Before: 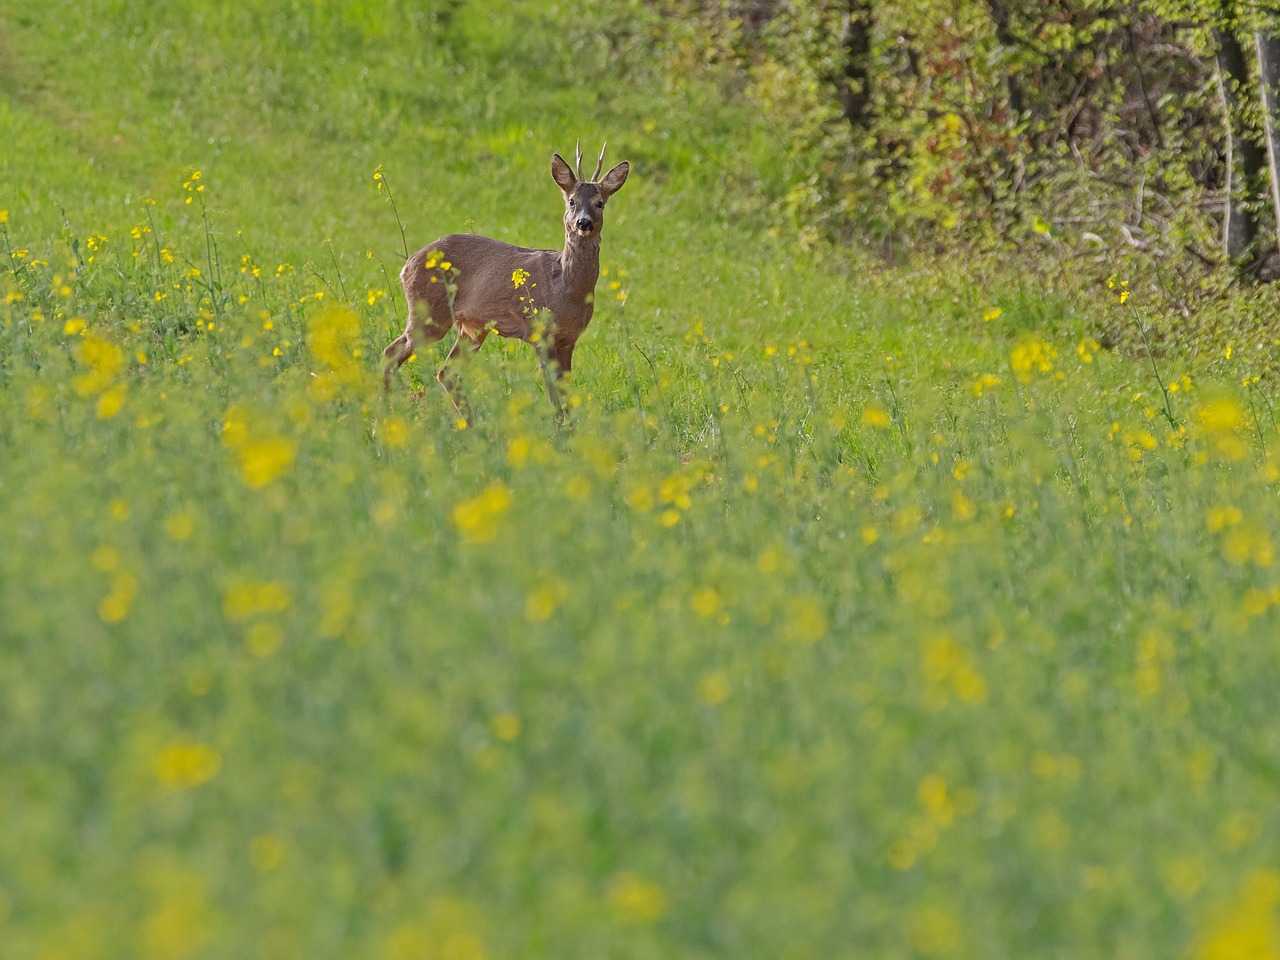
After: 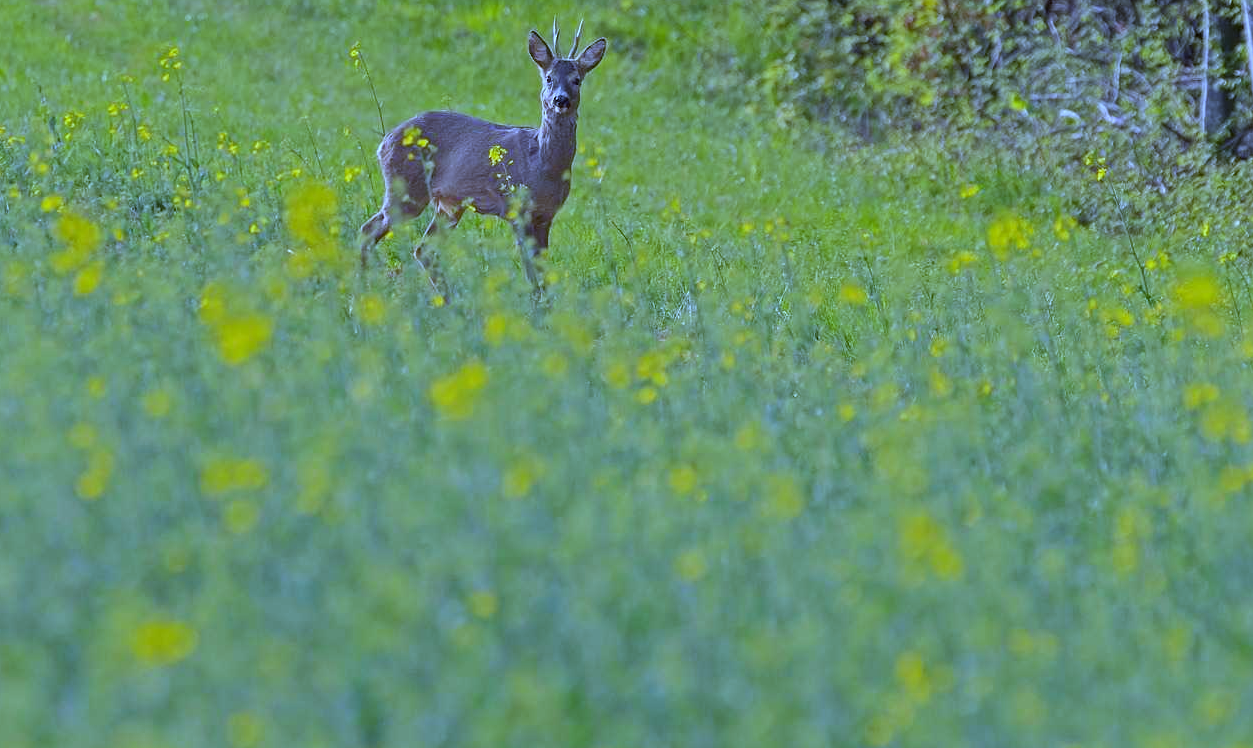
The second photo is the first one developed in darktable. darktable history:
white balance: red 0.766, blue 1.537
crop and rotate: left 1.814%, top 12.818%, right 0.25%, bottom 9.225%
